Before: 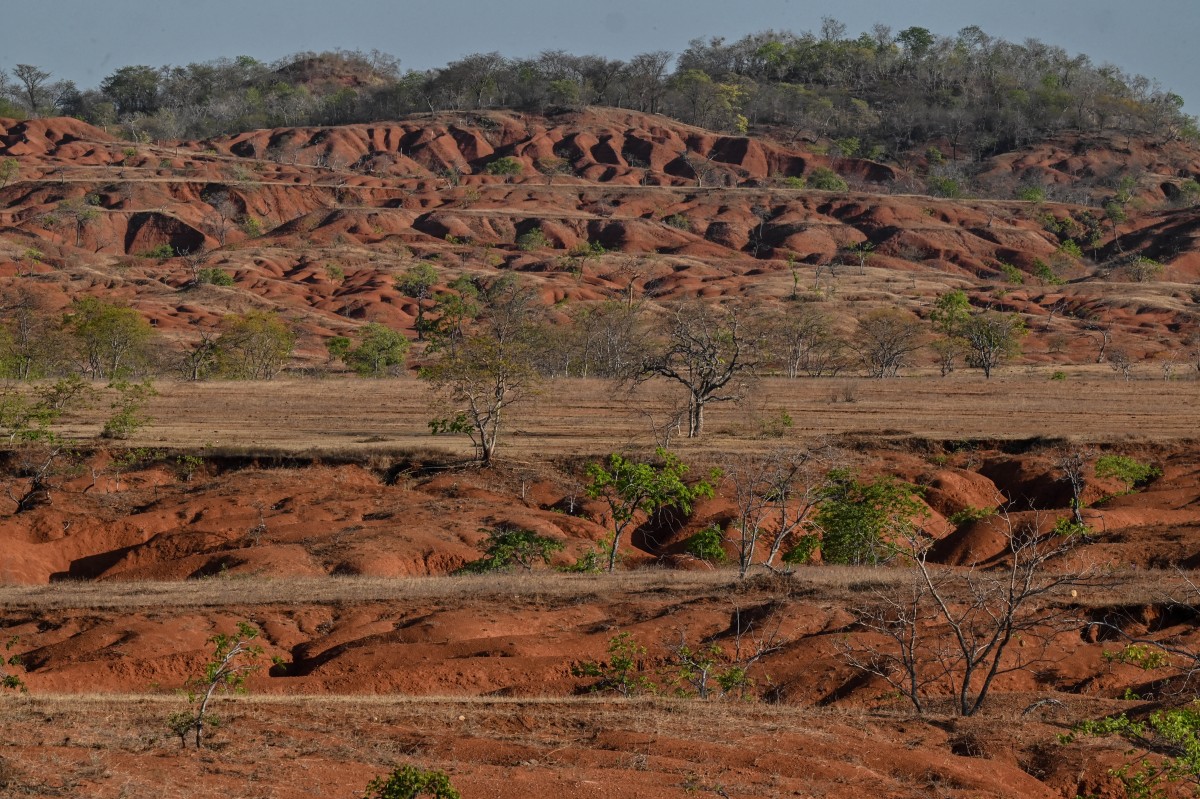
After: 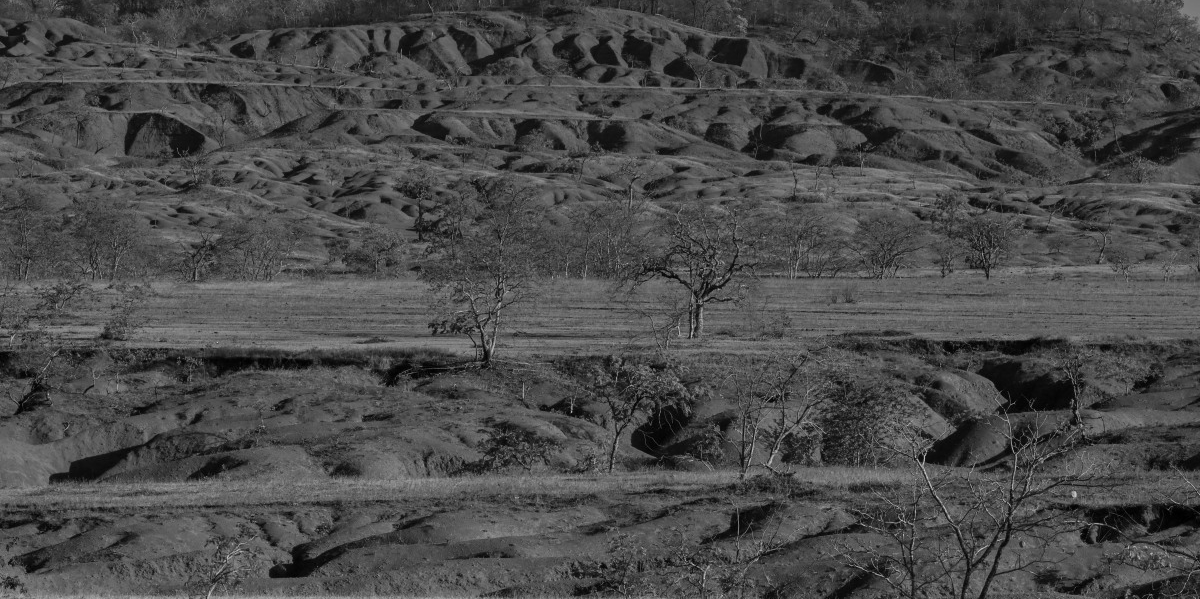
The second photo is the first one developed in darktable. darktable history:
monochrome: on, module defaults
exposure: compensate highlight preservation false
graduated density: on, module defaults
crop and rotate: top 12.5%, bottom 12.5%
